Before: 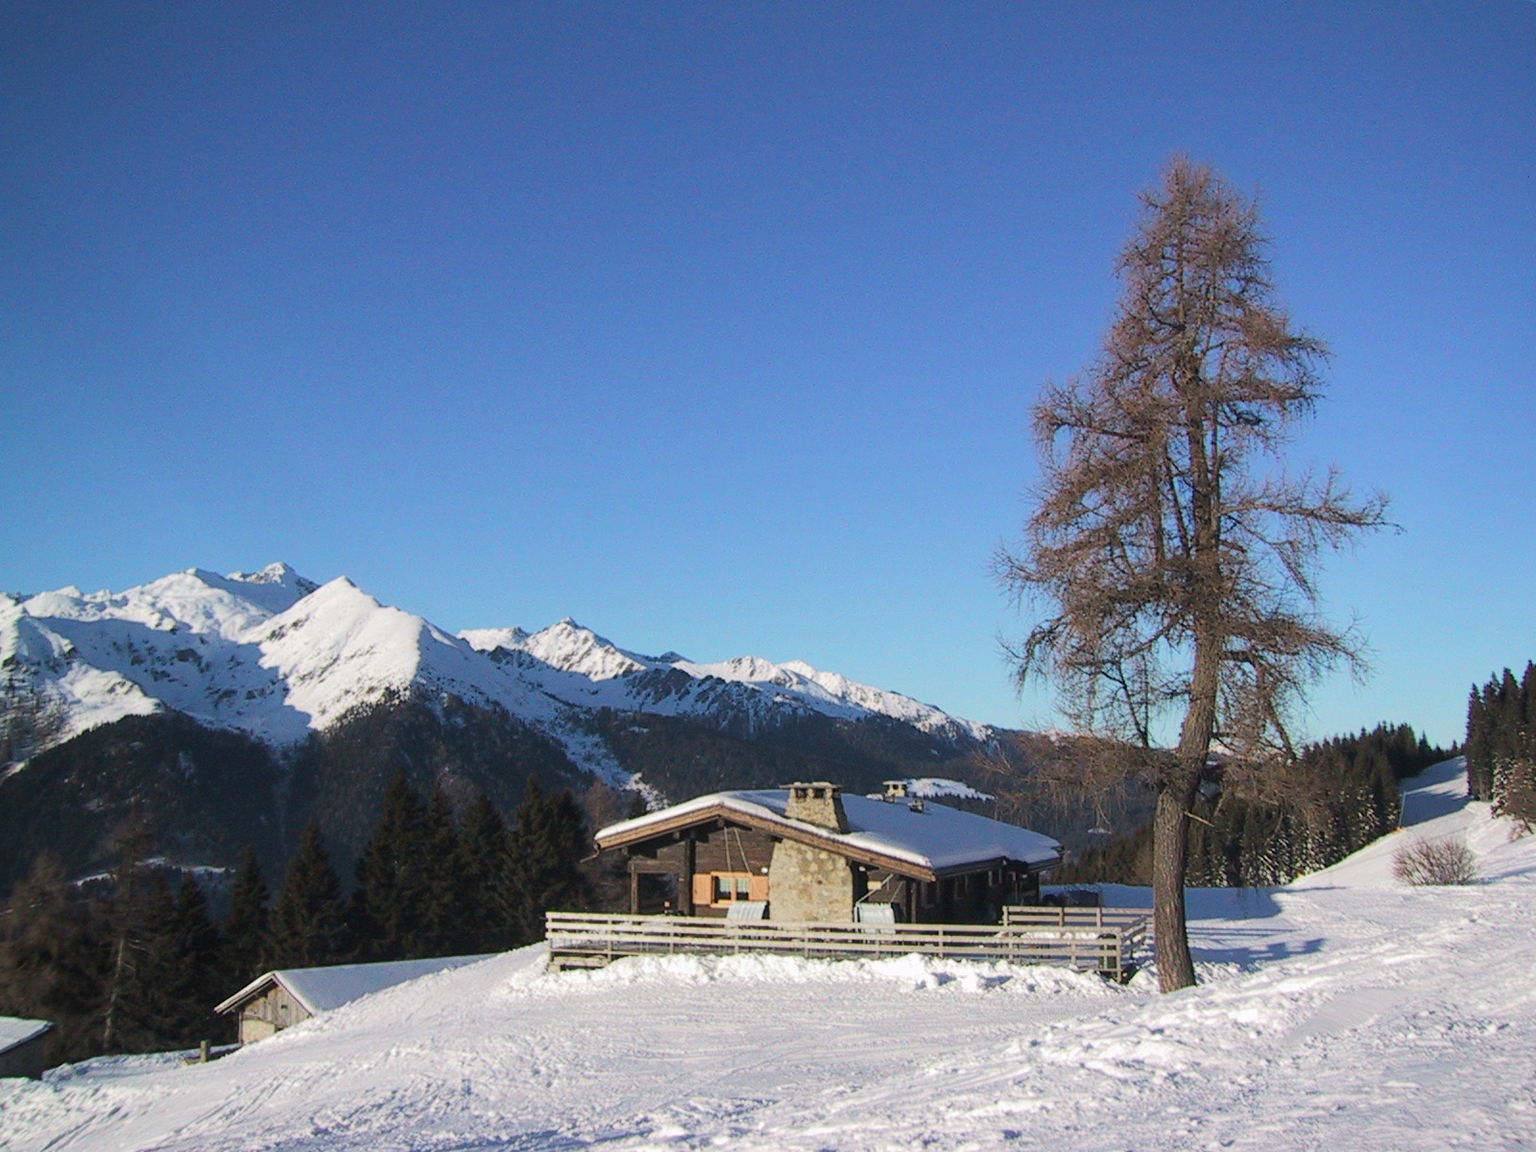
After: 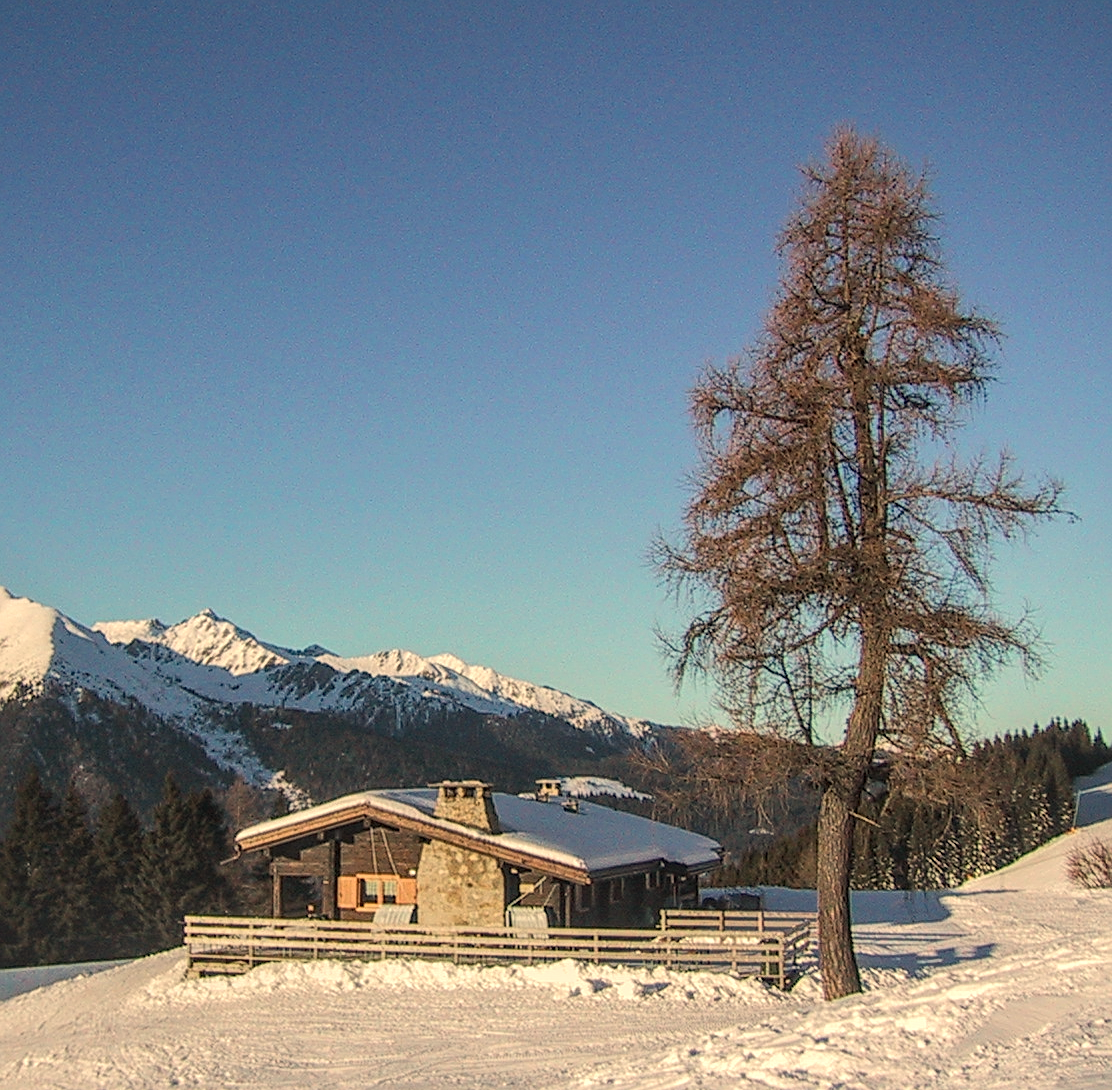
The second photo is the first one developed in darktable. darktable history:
sharpen: amount 0.6
local contrast: highlights 0%, shadows 0%, detail 133%
crop and rotate: left 24.034%, top 2.838%, right 6.406%, bottom 6.299%
white balance: red 1.123, blue 0.83
